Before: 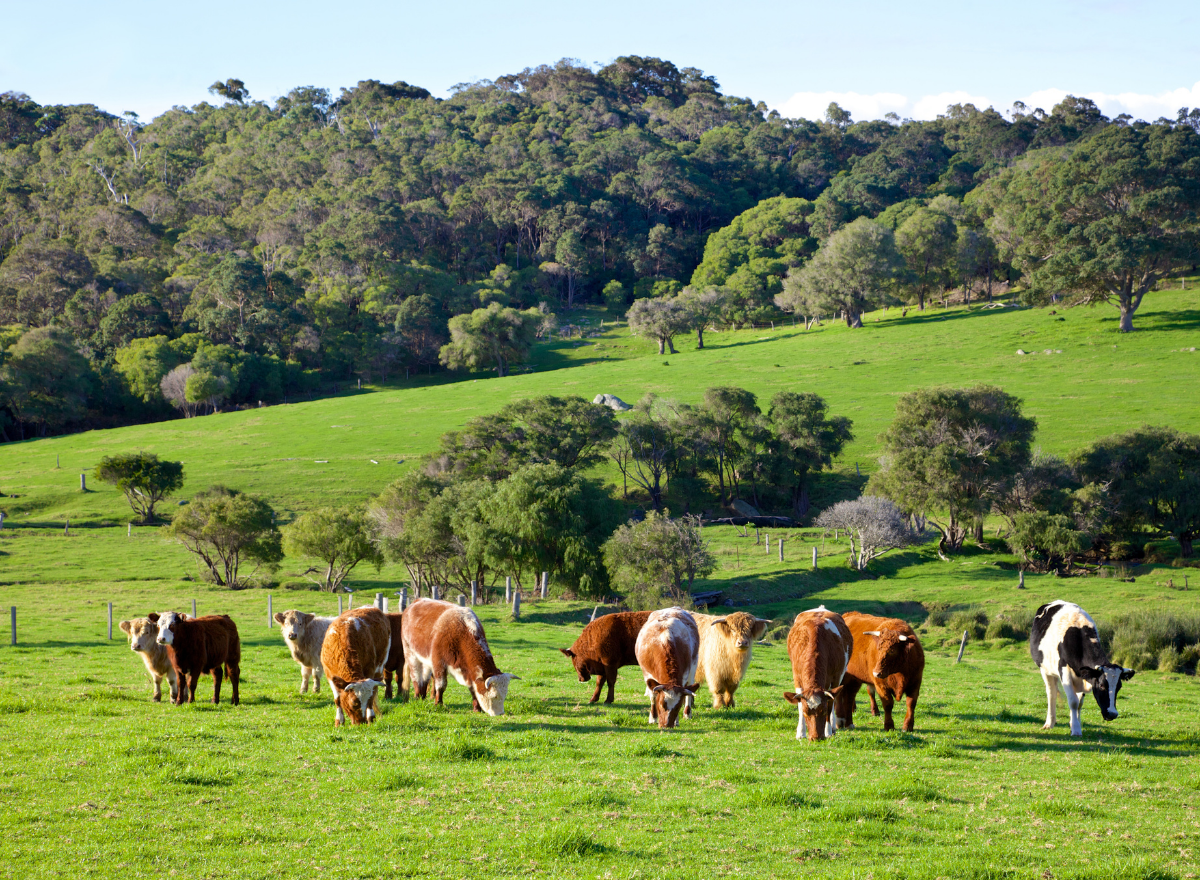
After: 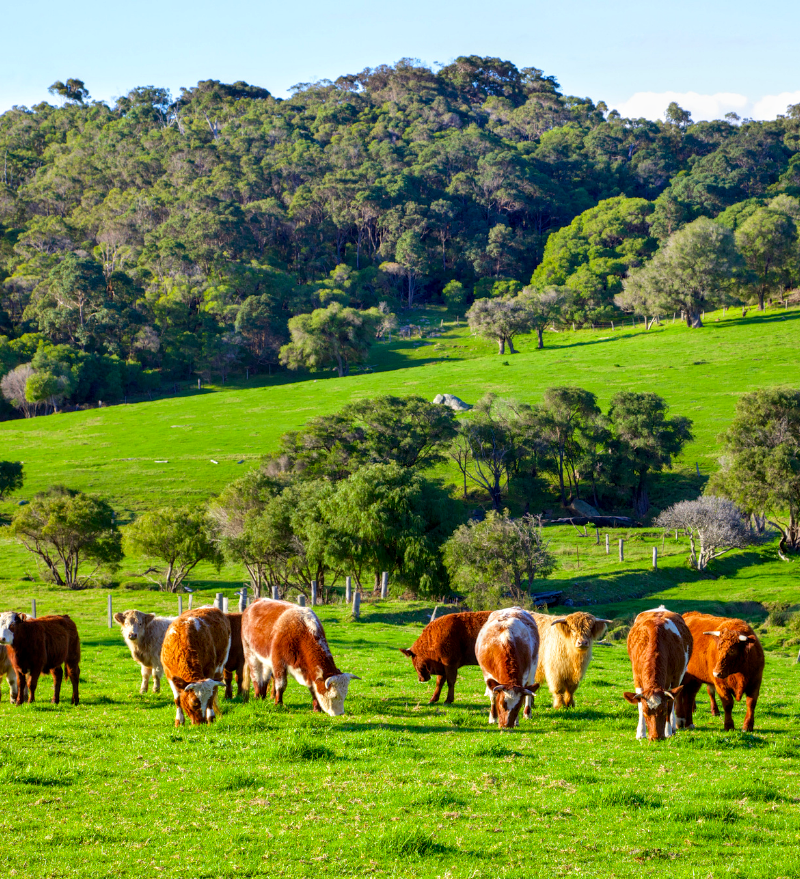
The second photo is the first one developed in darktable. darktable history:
local contrast: detail 130%
crop and rotate: left 13.339%, right 19.964%
color correction: highlights b* -0.051, saturation 1.34
